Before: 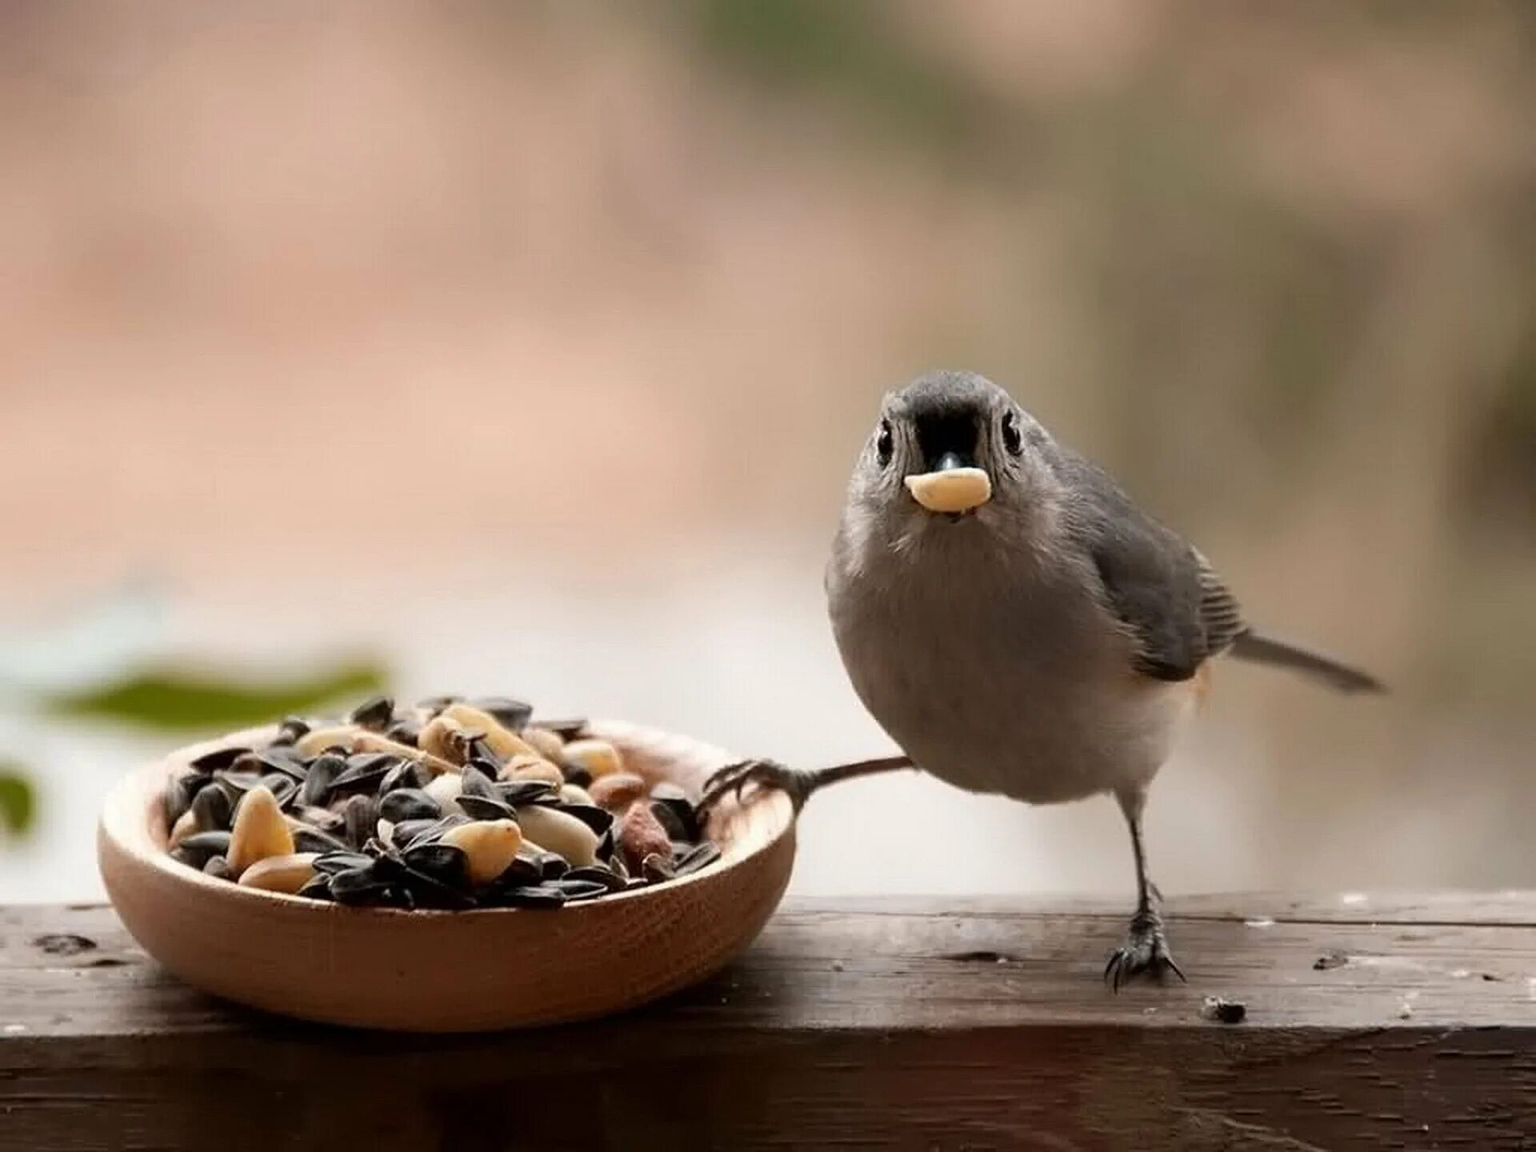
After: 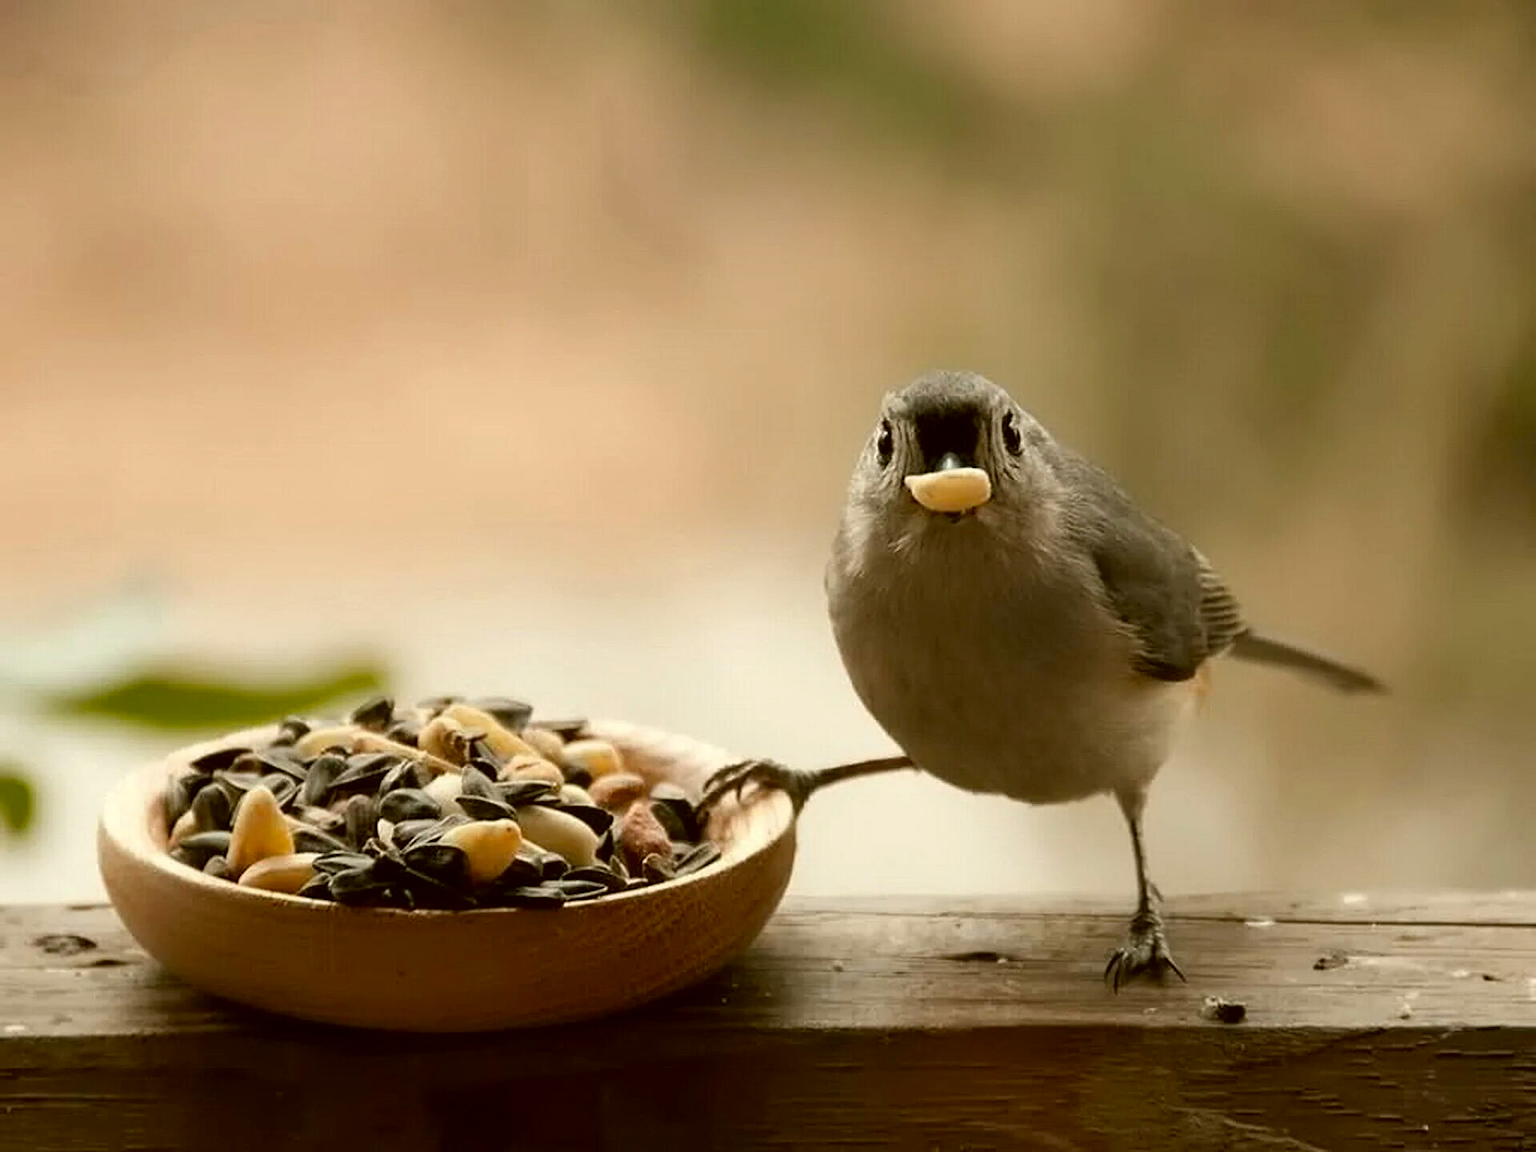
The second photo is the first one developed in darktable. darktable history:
color correction: highlights a* -1.37, highlights b* 10.52, shadows a* 0.829, shadows b* 18.8
